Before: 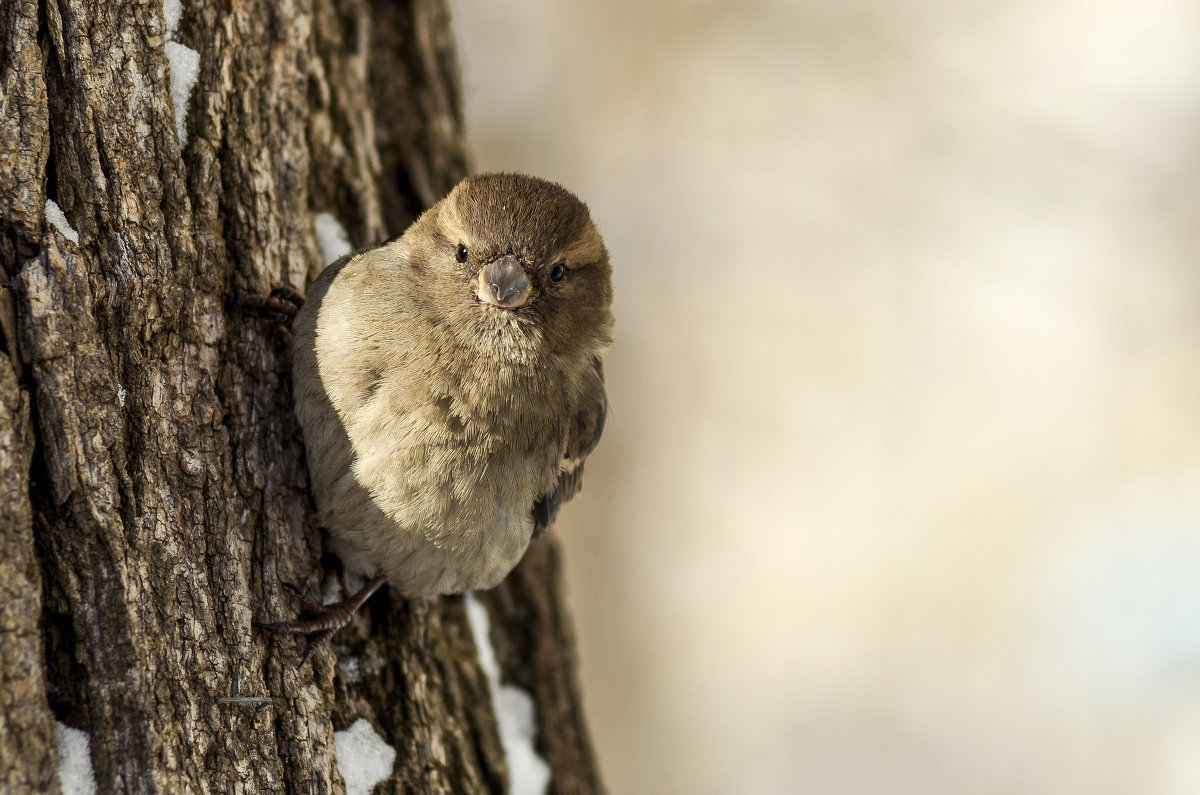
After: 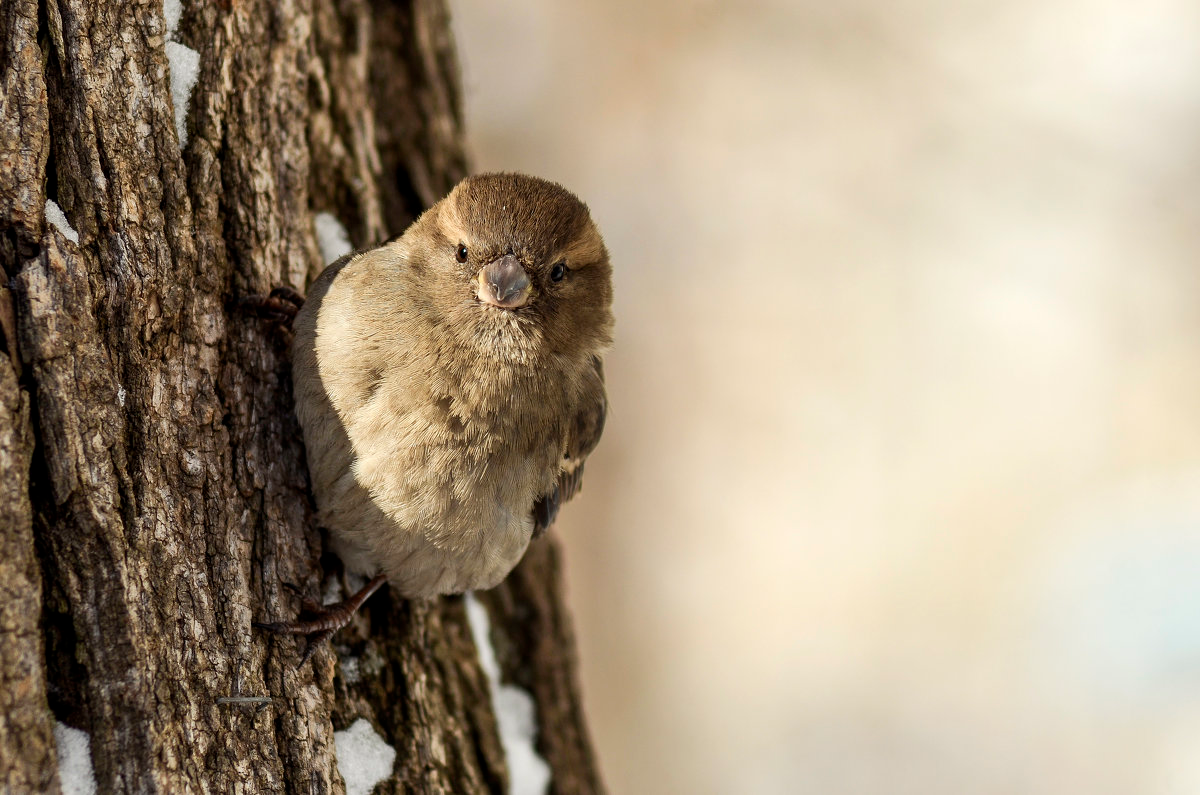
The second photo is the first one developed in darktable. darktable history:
color balance rgb: perceptual saturation grading › global saturation 0.161%
